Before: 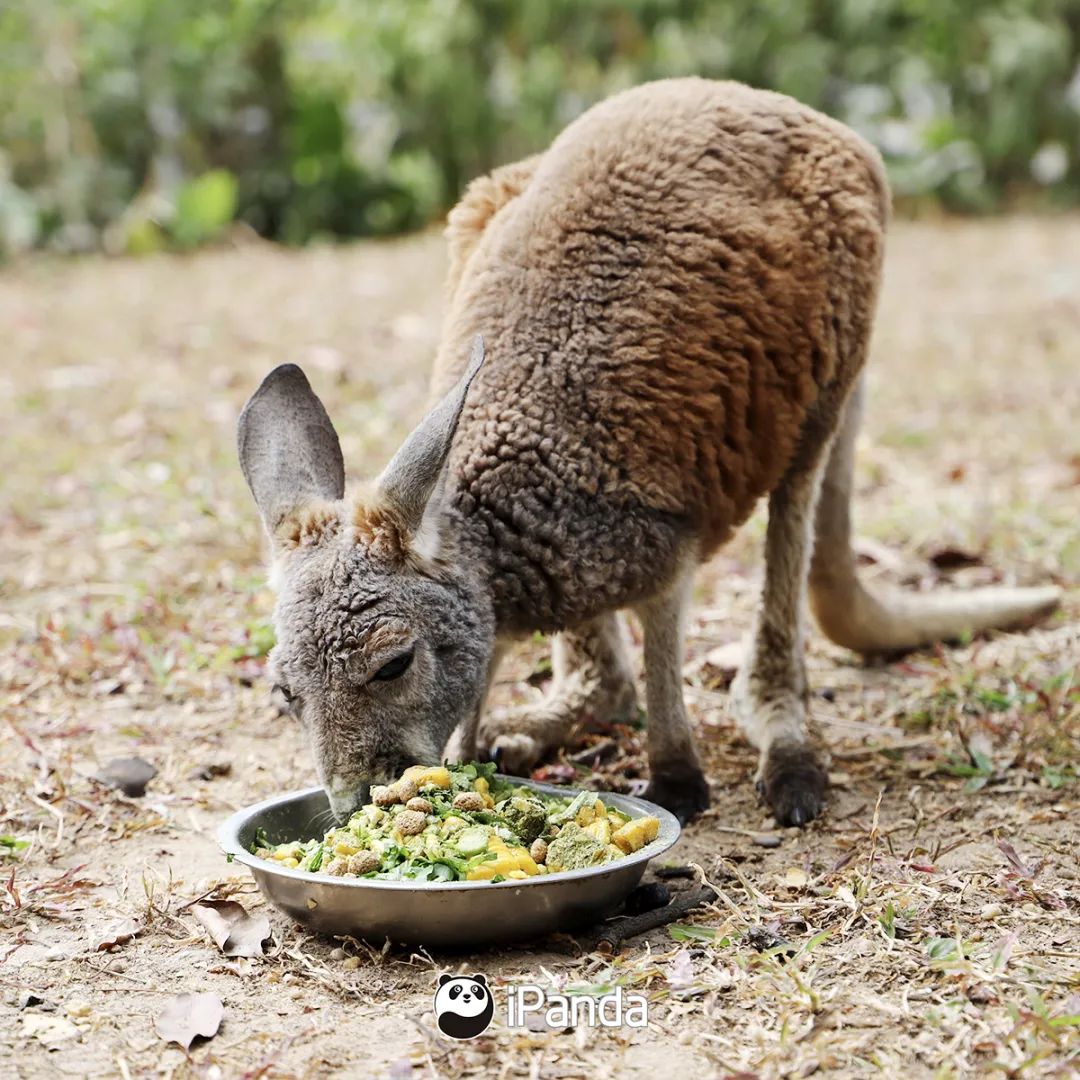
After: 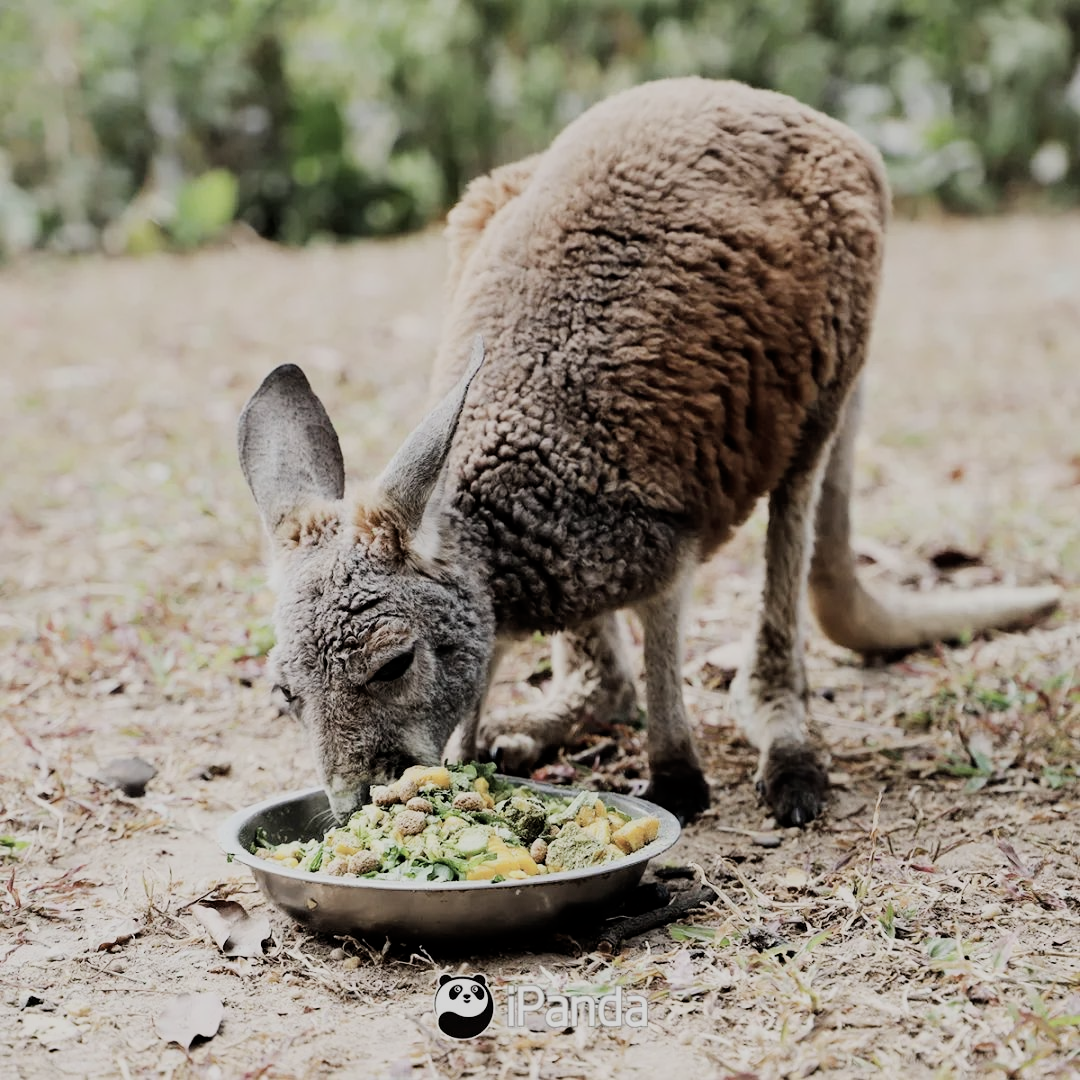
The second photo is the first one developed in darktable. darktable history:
contrast brightness saturation: contrast 0.1, saturation -0.377
filmic rgb: black relative exposure -9.34 EV, white relative exposure 6.74 EV, threshold 3.01 EV, hardness 3.07, contrast 1.057, enable highlight reconstruction true
